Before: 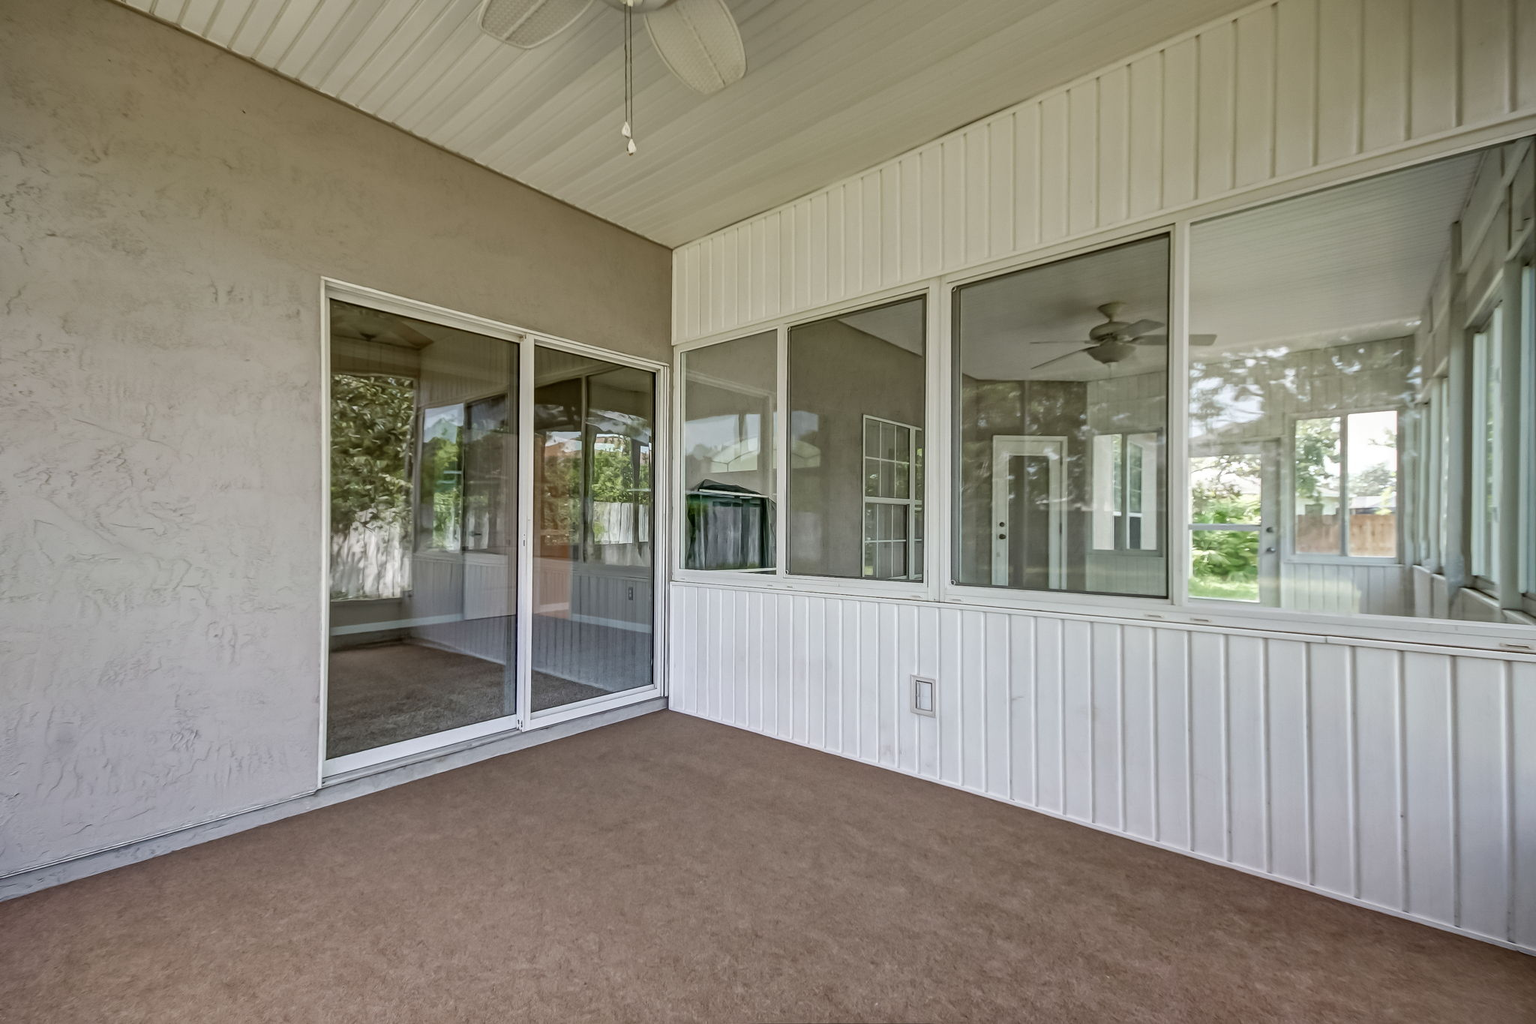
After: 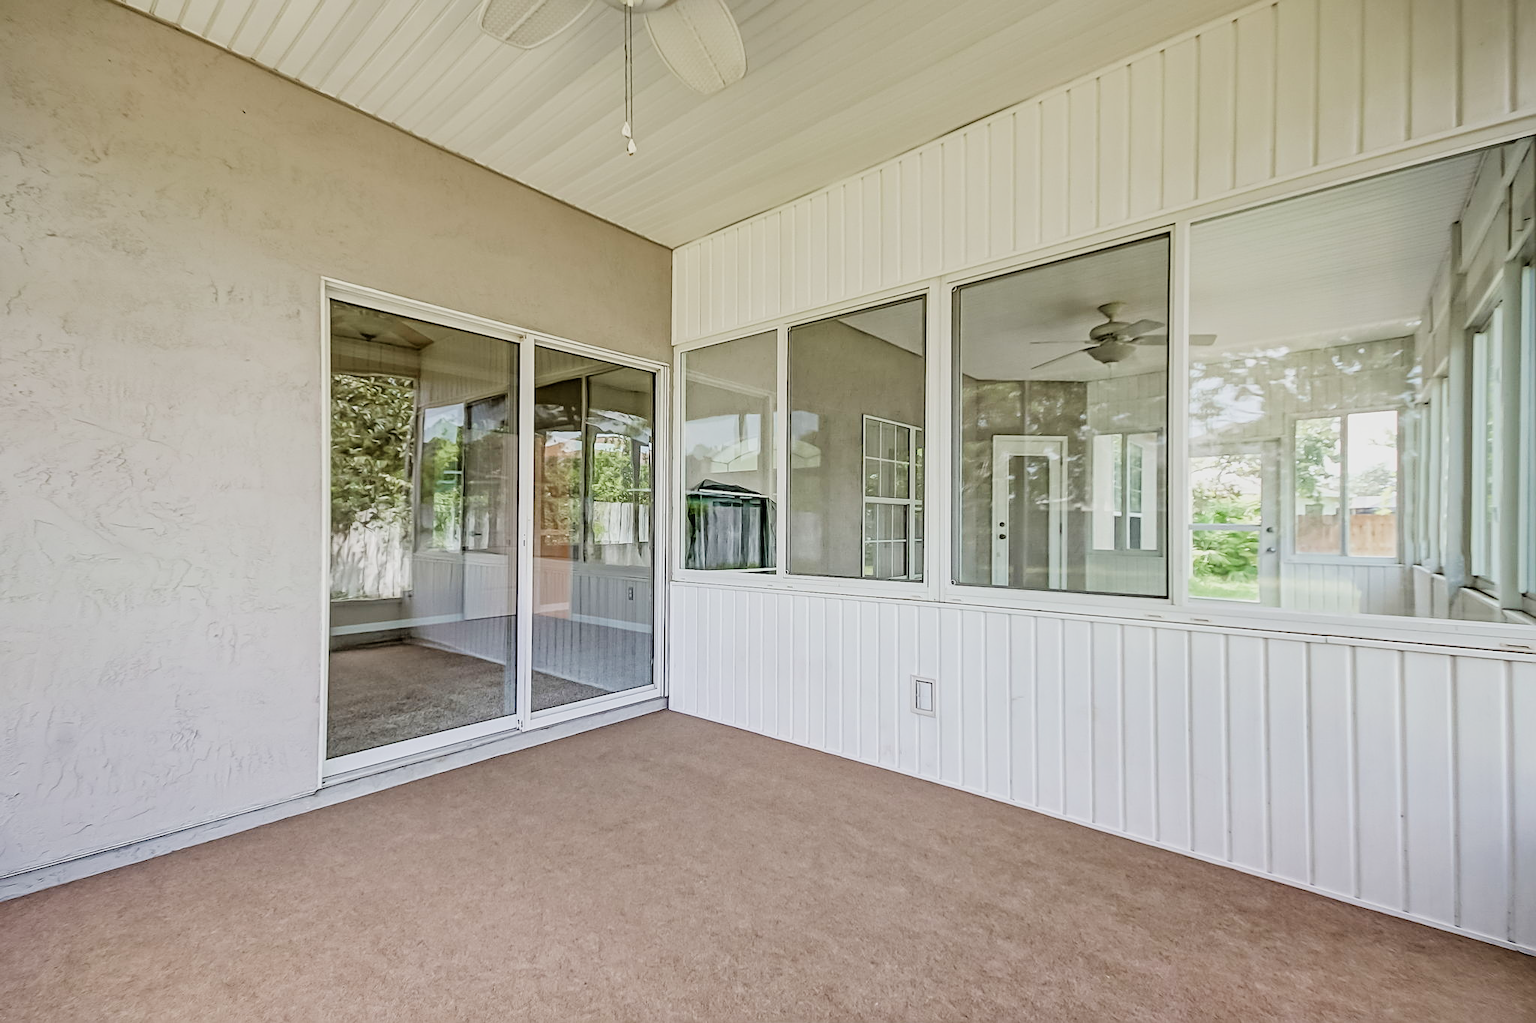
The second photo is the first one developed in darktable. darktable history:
sharpen: on, module defaults
exposure: black level correction 0, exposure 0.95 EV, compensate highlight preservation false
filmic rgb: black relative exposure -7.1 EV, white relative exposure 5.34 EV, threshold 2.99 EV, hardness 3.03, enable highlight reconstruction true
